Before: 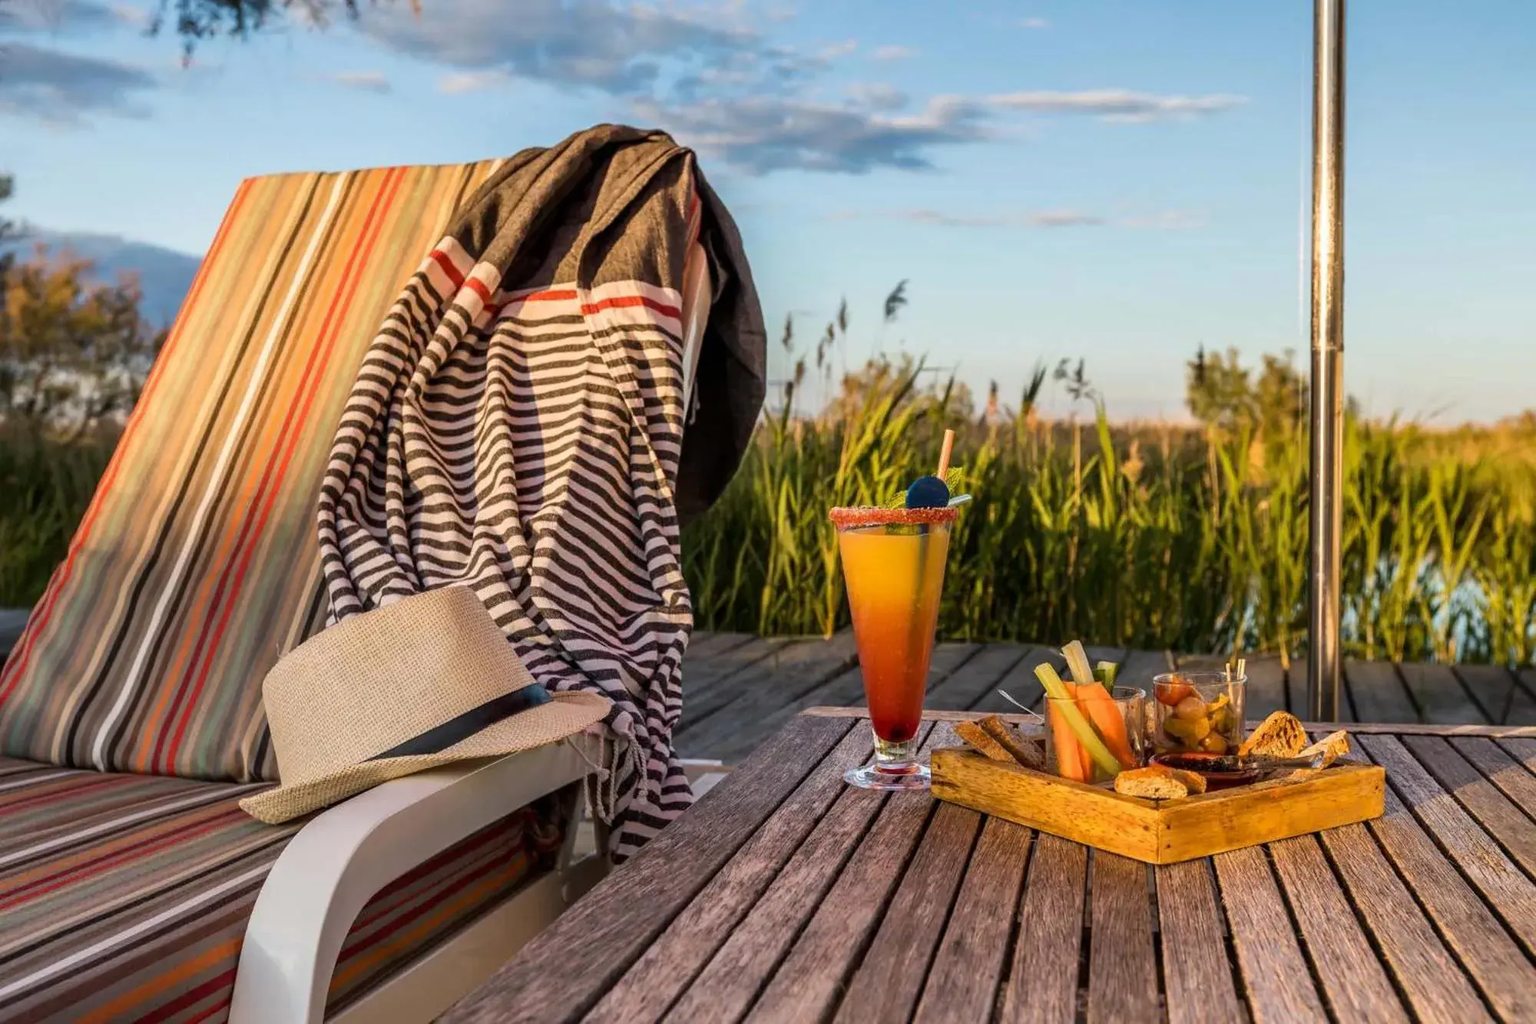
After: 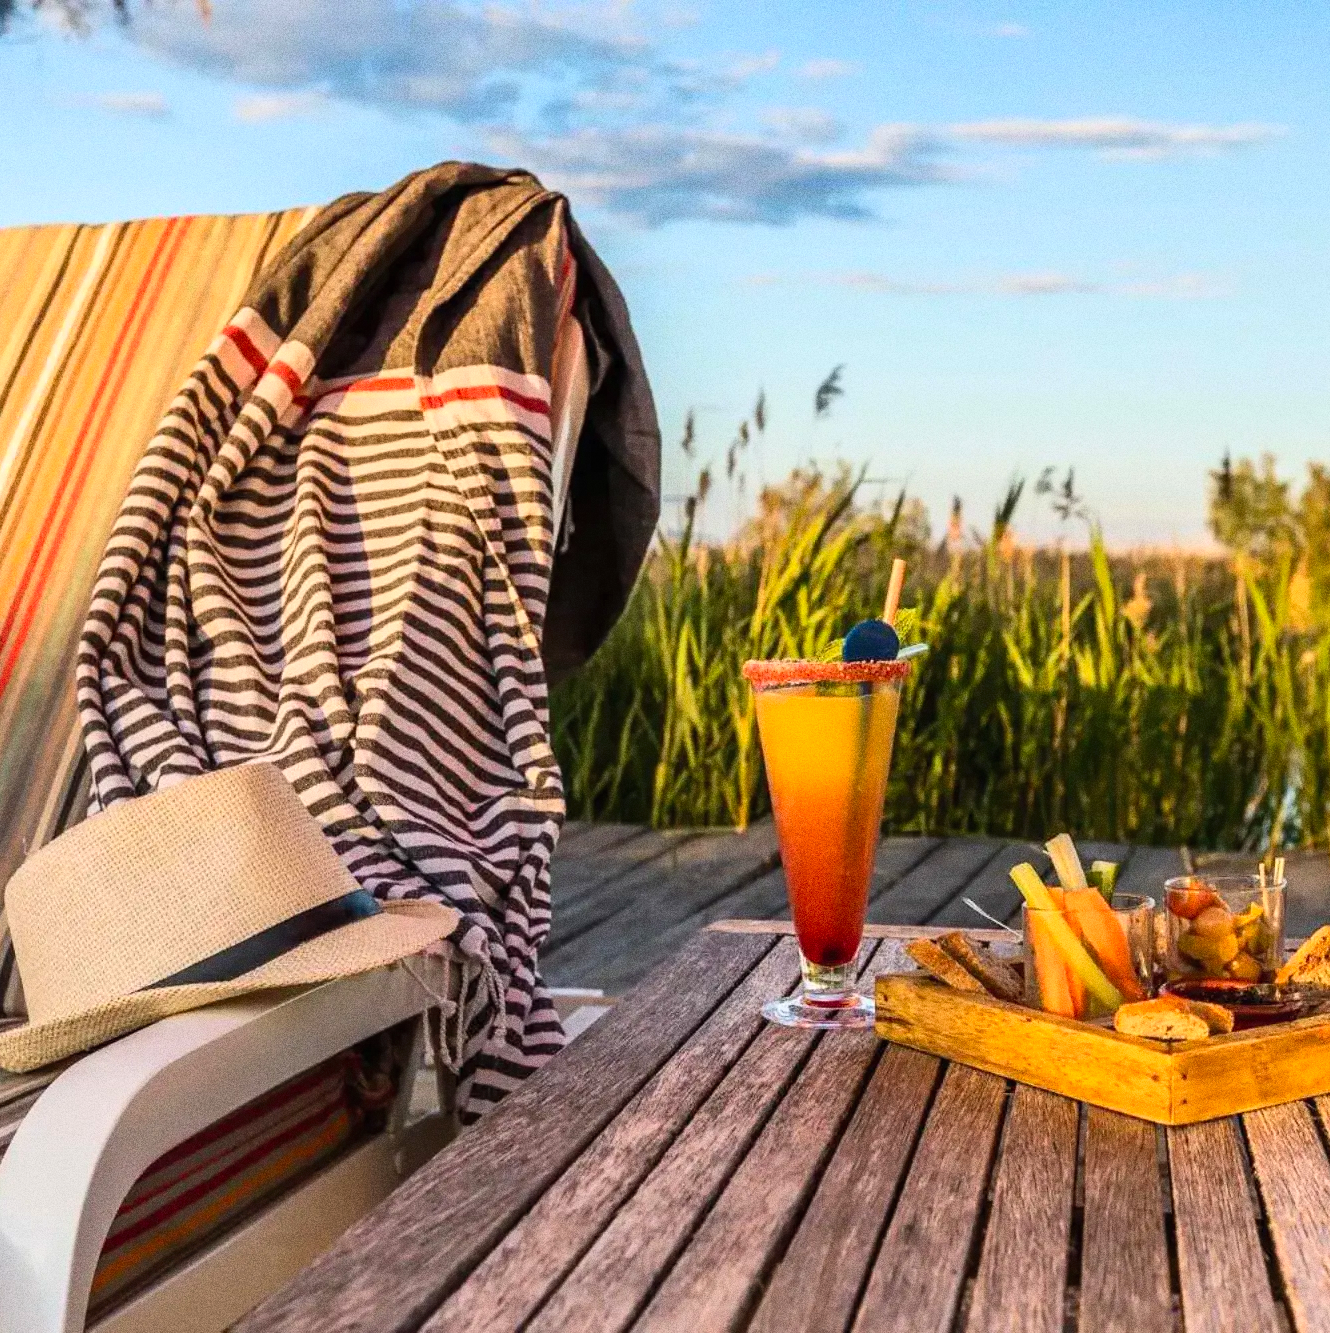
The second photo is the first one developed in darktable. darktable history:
crop: left 16.899%, right 16.556%
grain: coarseness 0.09 ISO, strength 40%
contrast brightness saturation: contrast 0.2, brightness 0.16, saturation 0.22
